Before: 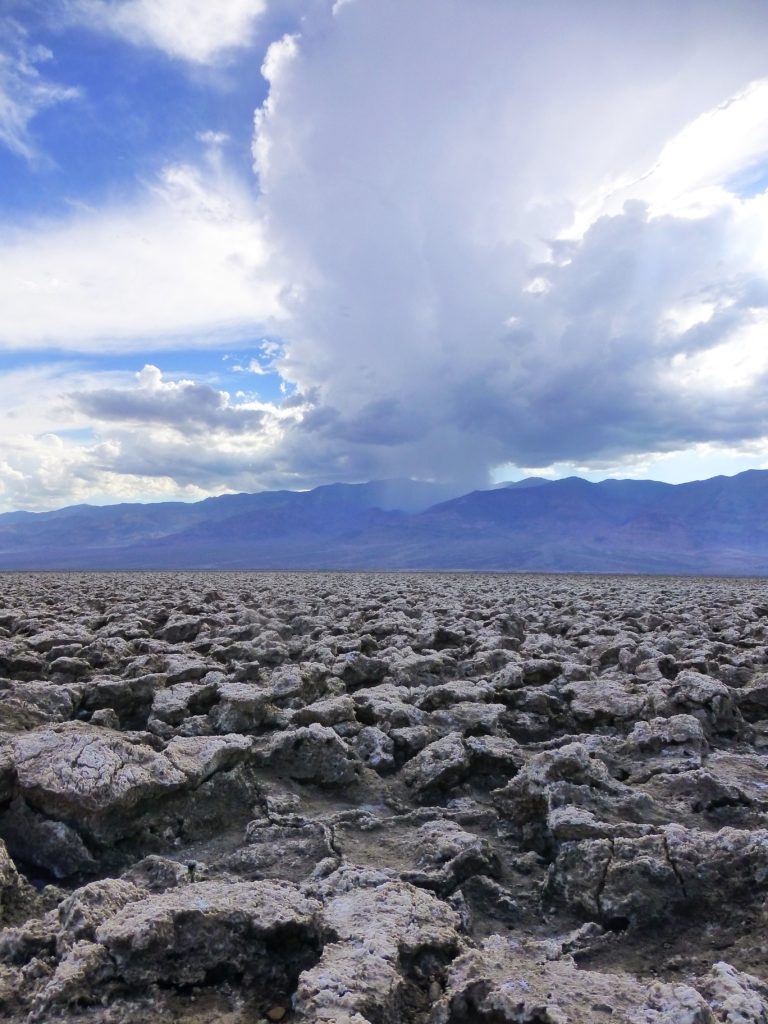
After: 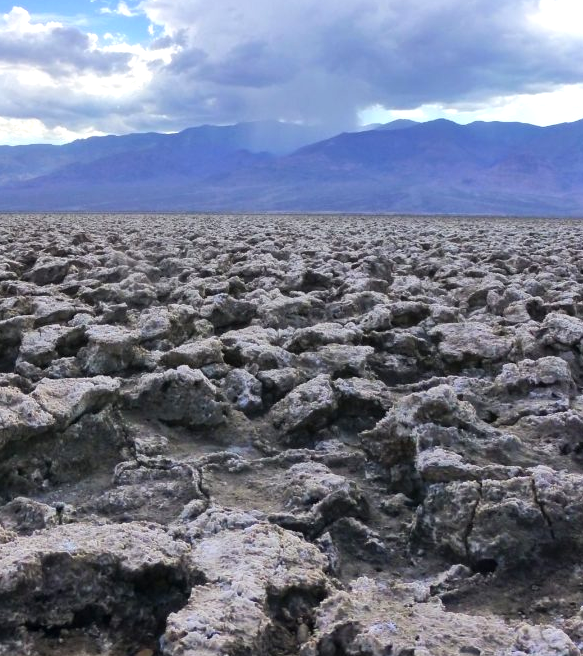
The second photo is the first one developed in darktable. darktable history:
crop and rotate: left 17.299%, top 35.056%, right 6.74%, bottom 0.856%
contrast equalizer: octaves 7, y [[0.5 ×6], [0.5 ×6], [0.975, 0.964, 0.925, 0.865, 0.793, 0.721], [0 ×6], [0 ×6]]
exposure: exposure 0.408 EV, compensate highlight preservation false
